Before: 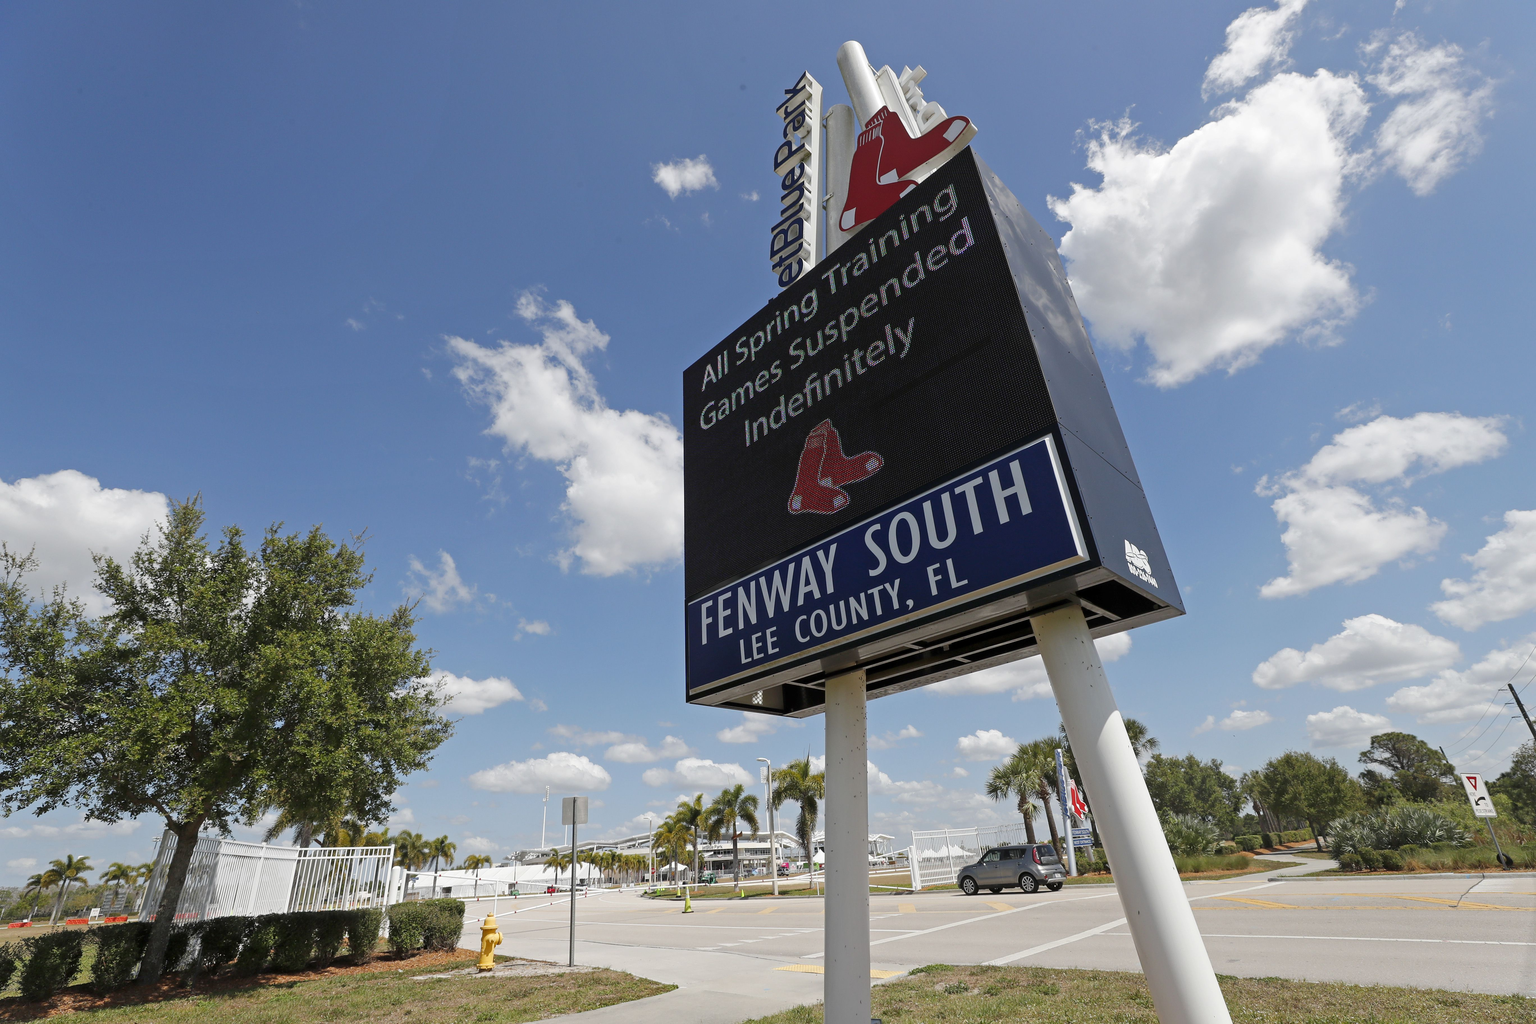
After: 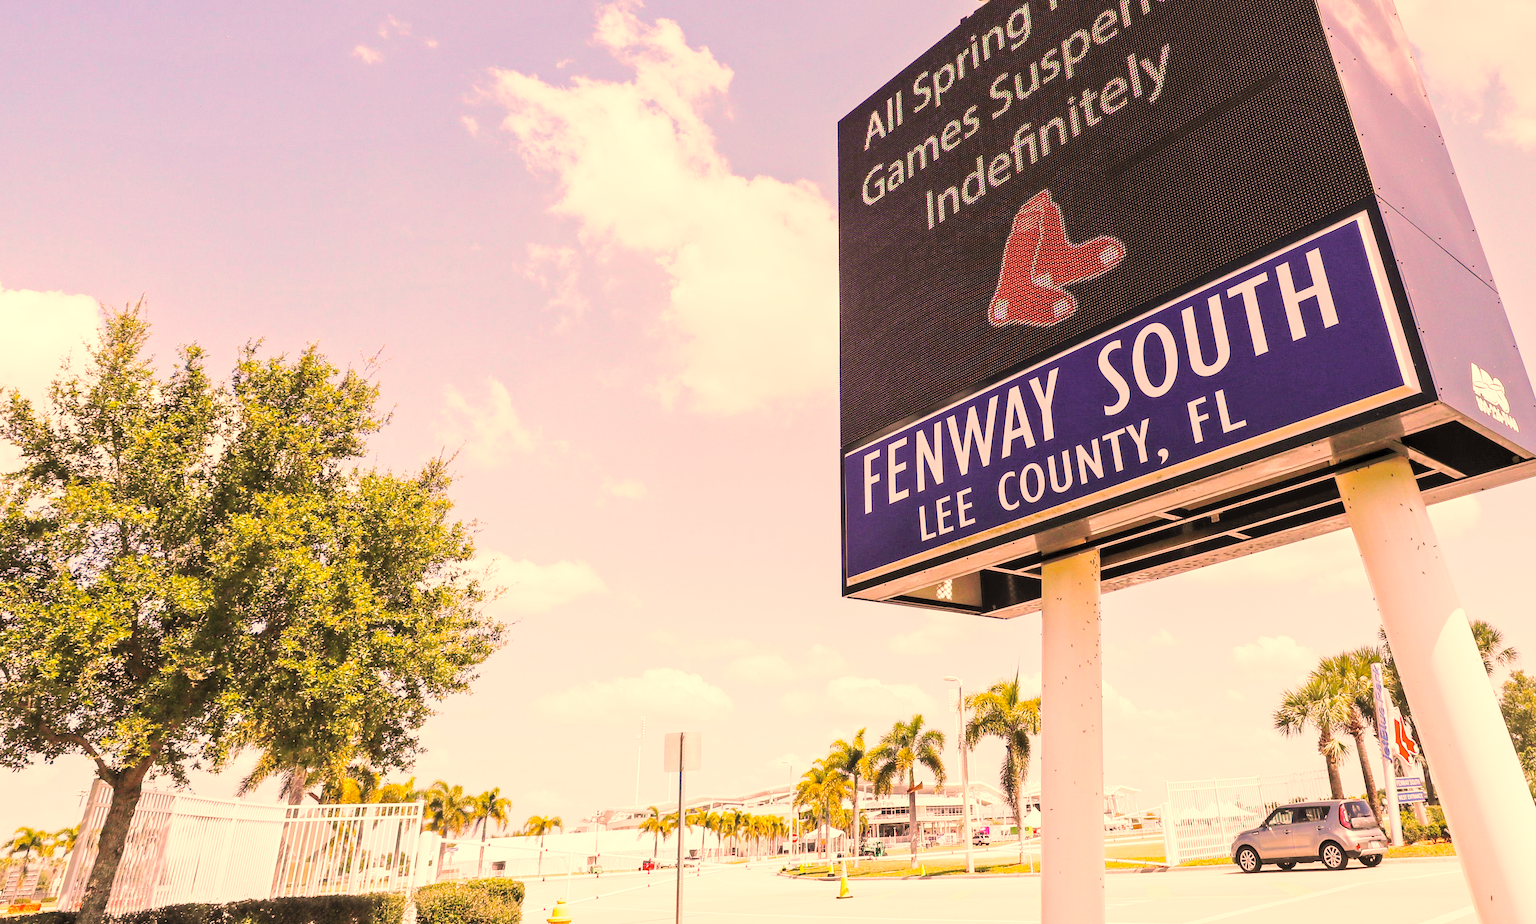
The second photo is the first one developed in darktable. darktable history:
base curve: curves: ch0 [(0, 0) (0.028, 0.03) (0.121, 0.232) (0.46, 0.748) (0.859, 0.968) (1, 1)], preserve colors none
local contrast: on, module defaults
color balance rgb: perceptual saturation grading › global saturation 36.618%, perceptual brilliance grading › global brilliance 29.361%
velvia: on, module defaults
crop: left 6.479%, top 28.037%, right 23.811%, bottom 9.038%
contrast brightness saturation: brightness 0.285
color correction: highlights a* 39.87, highlights b* 39.98, saturation 0.687
